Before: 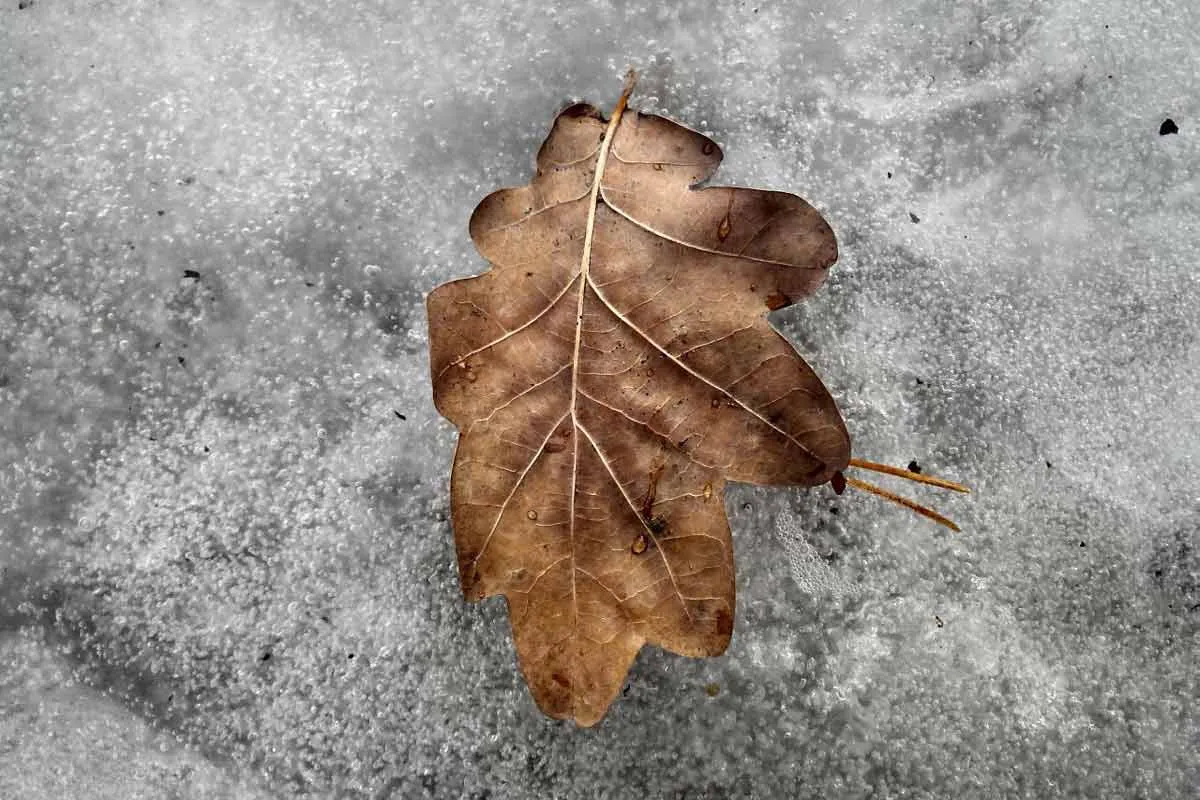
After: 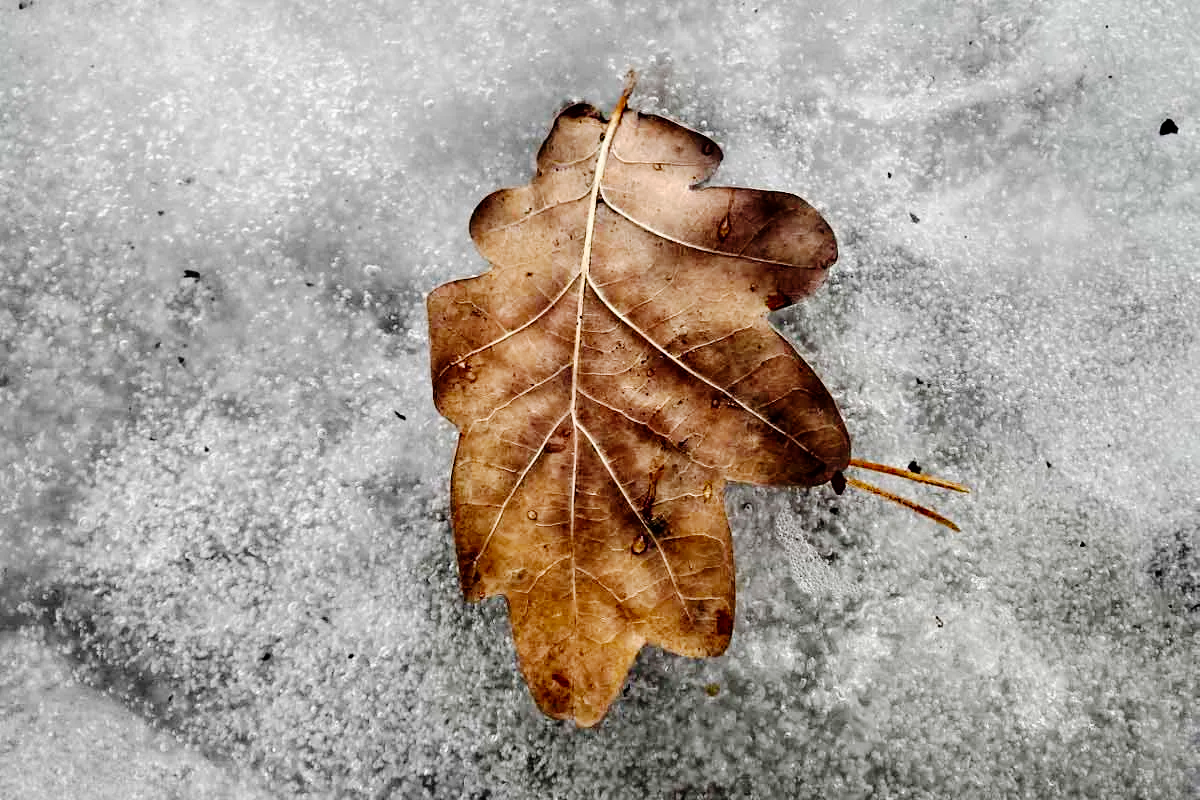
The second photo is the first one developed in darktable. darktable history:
tone curve: curves: ch0 [(0, 0) (0.003, 0) (0.011, 0.001) (0.025, 0.003) (0.044, 0.005) (0.069, 0.012) (0.1, 0.023) (0.136, 0.039) (0.177, 0.088) (0.224, 0.15) (0.277, 0.24) (0.335, 0.337) (0.399, 0.437) (0.468, 0.535) (0.543, 0.629) (0.623, 0.71) (0.709, 0.782) (0.801, 0.856) (0.898, 0.94) (1, 1)], preserve colors none
